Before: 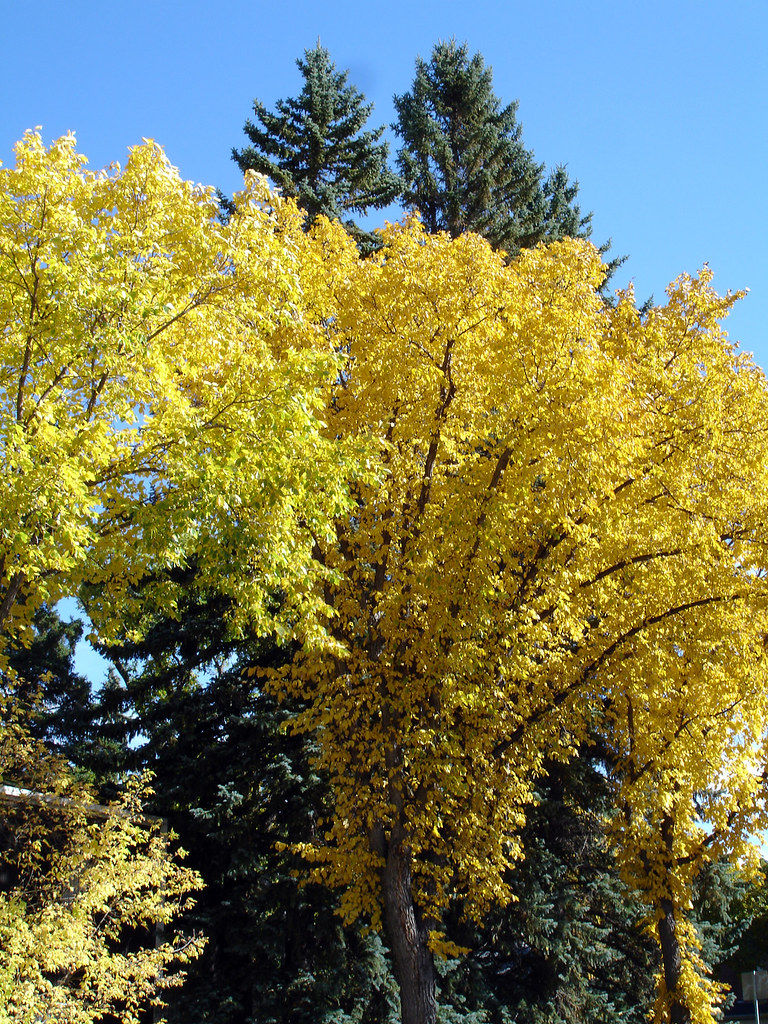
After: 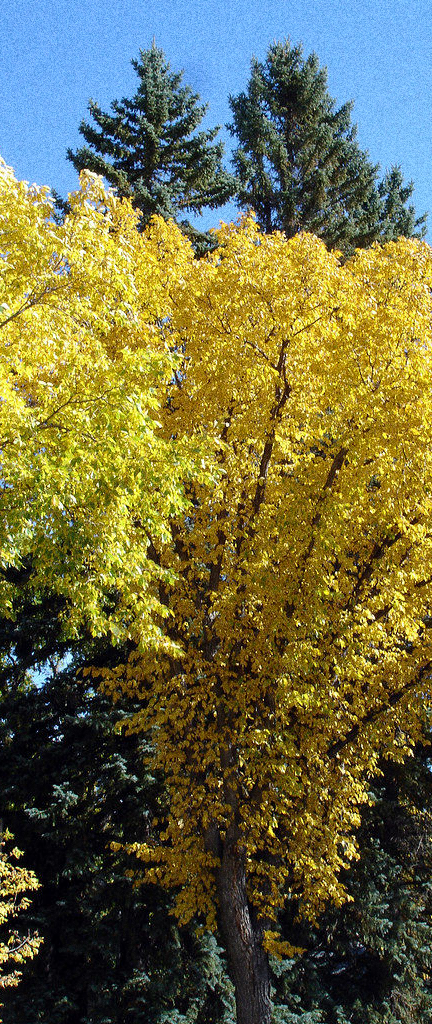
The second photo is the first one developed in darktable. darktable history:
crop: left 21.496%, right 22.254%
grain: coarseness 10.62 ISO, strength 55.56%
vignetting: fall-off start 116.67%, fall-off radius 59.26%, brightness -0.31, saturation -0.056
